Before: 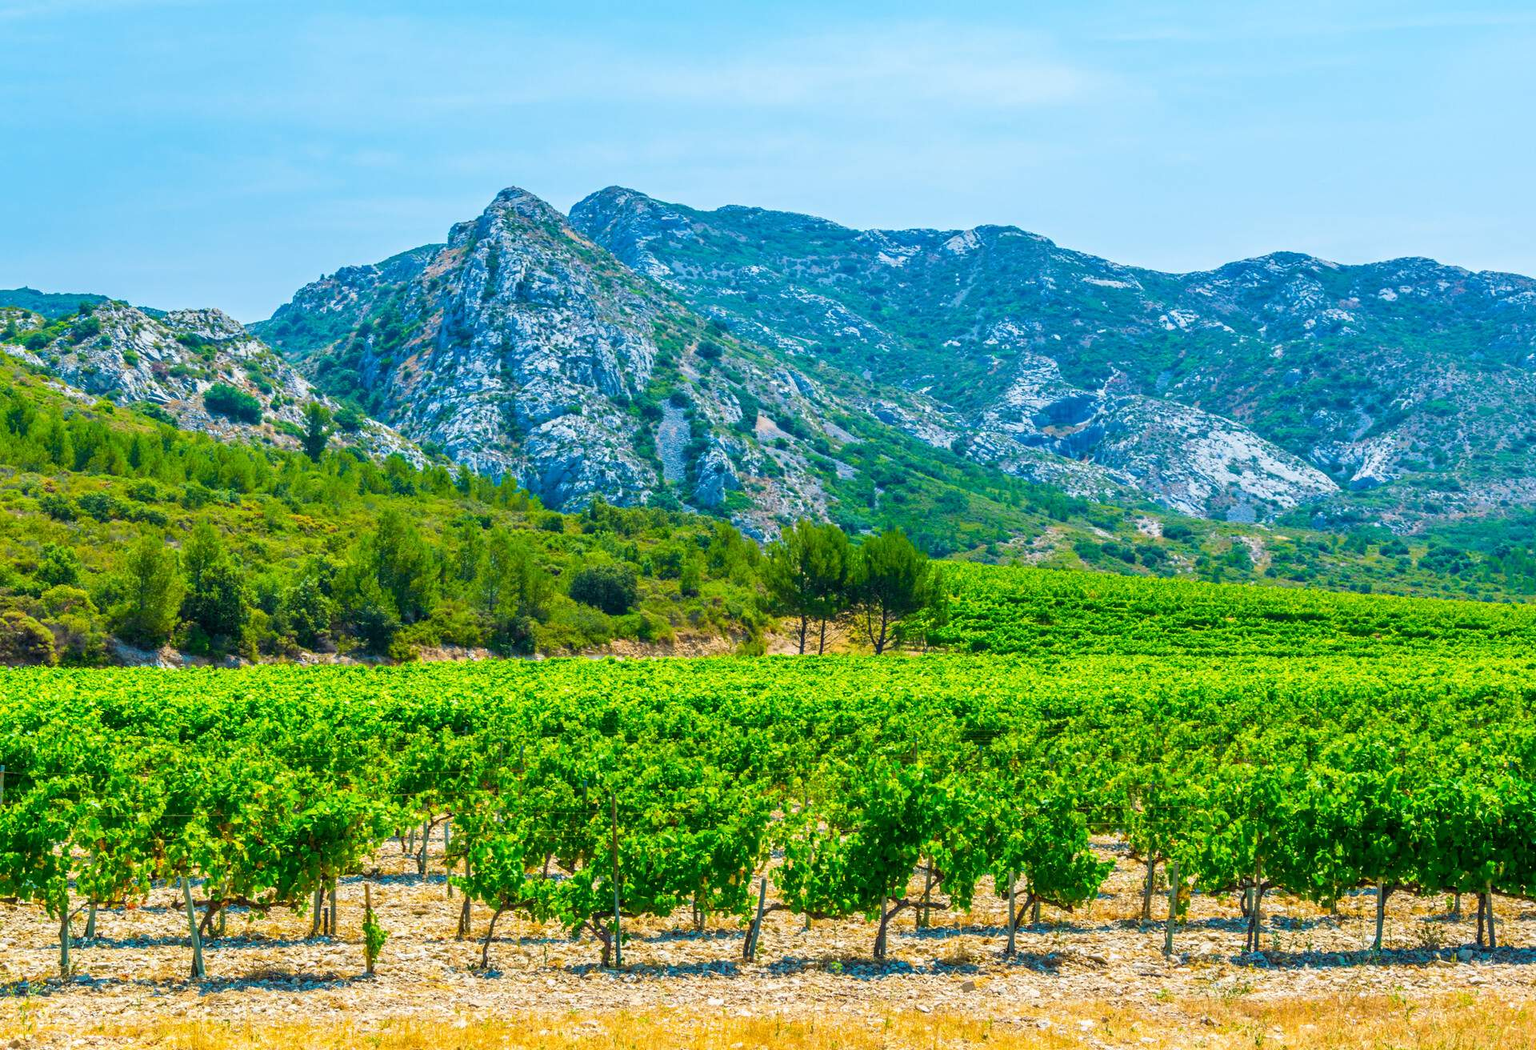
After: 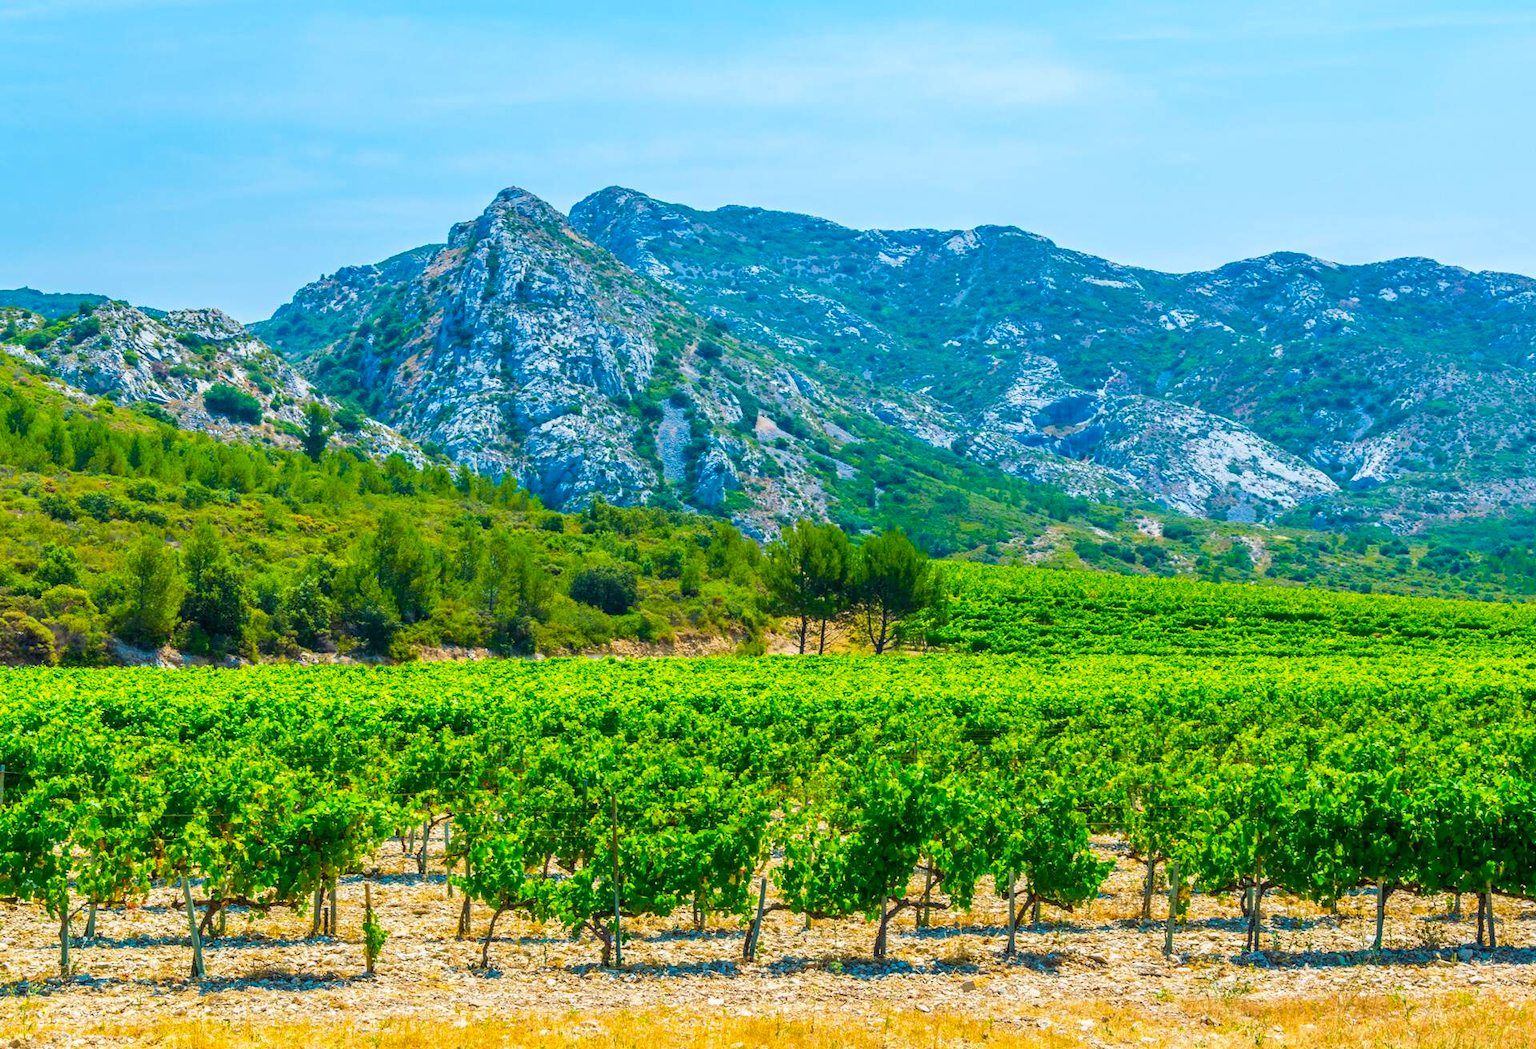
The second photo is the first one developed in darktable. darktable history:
color balance rgb: perceptual saturation grading › global saturation 0.12%, global vibrance 20%
